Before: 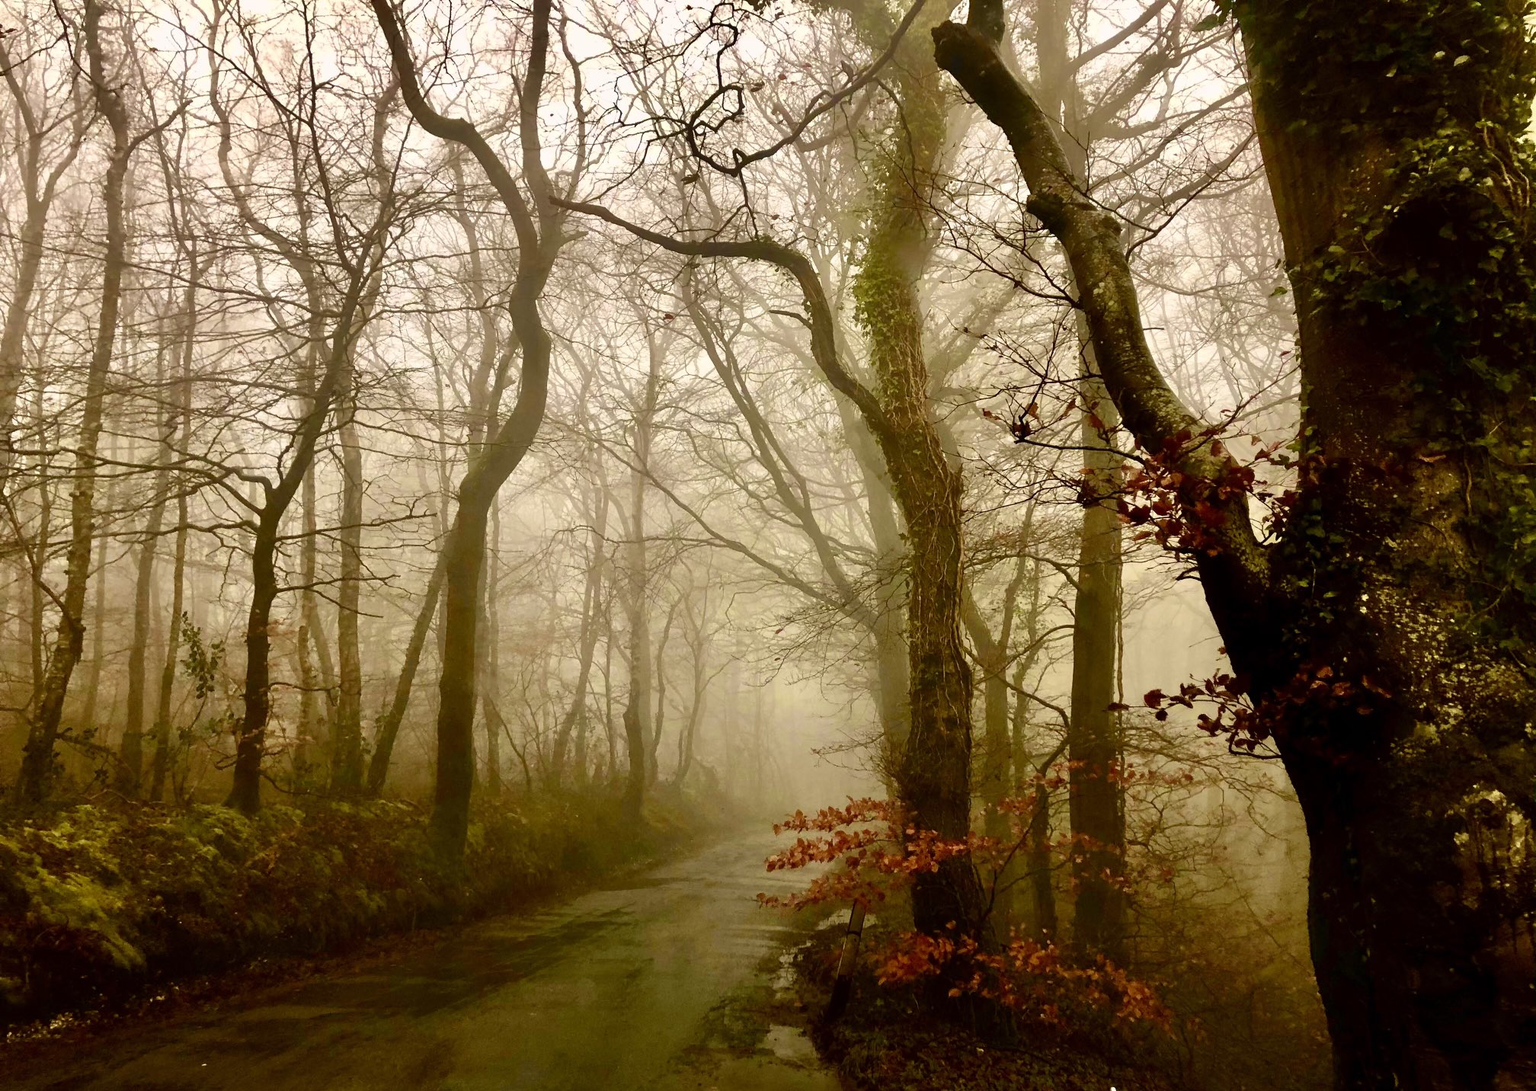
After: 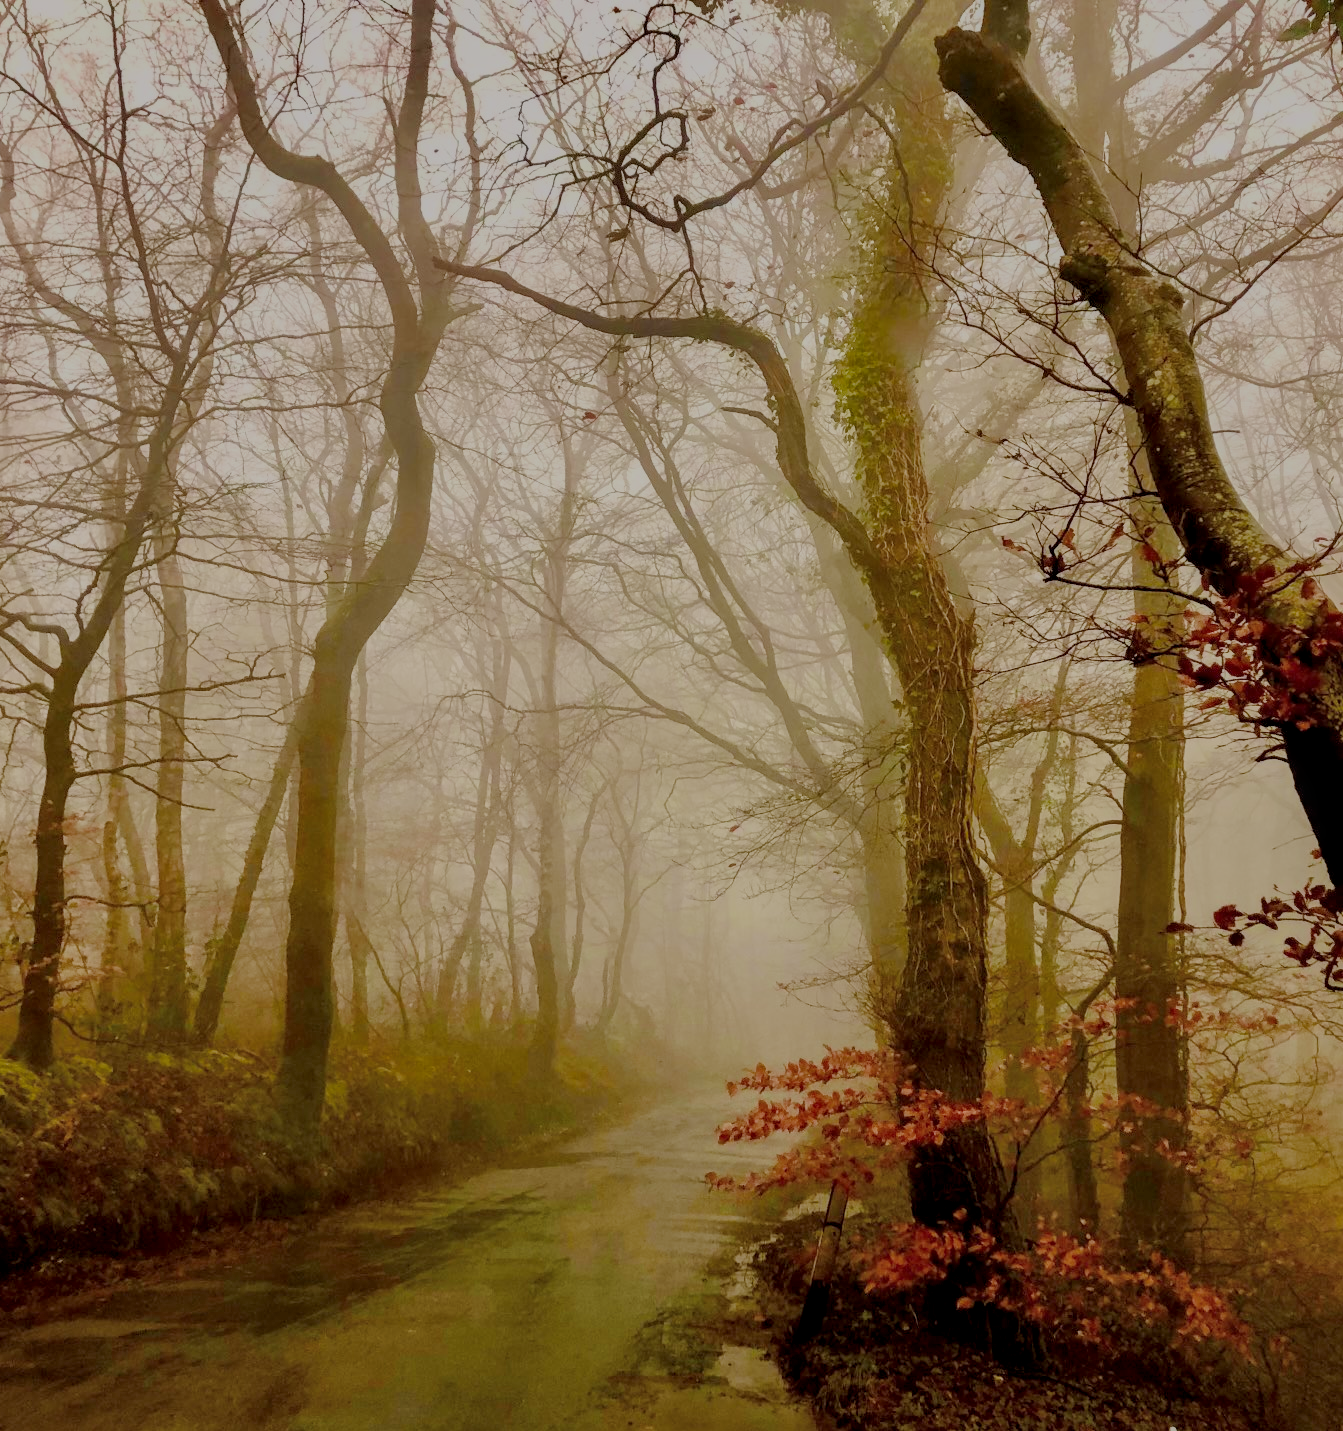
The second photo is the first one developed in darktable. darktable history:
filmic rgb: black relative exposure -7.99 EV, white relative exposure 8.03 EV, threshold 2.98 EV, target black luminance 0%, hardness 2.49, latitude 75.89%, contrast 0.557, shadows ↔ highlights balance 0.001%, enable highlight reconstruction true
levels: levels [0, 0.476, 0.951]
local contrast: on, module defaults
crop and rotate: left 14.319%, right 19.014%
